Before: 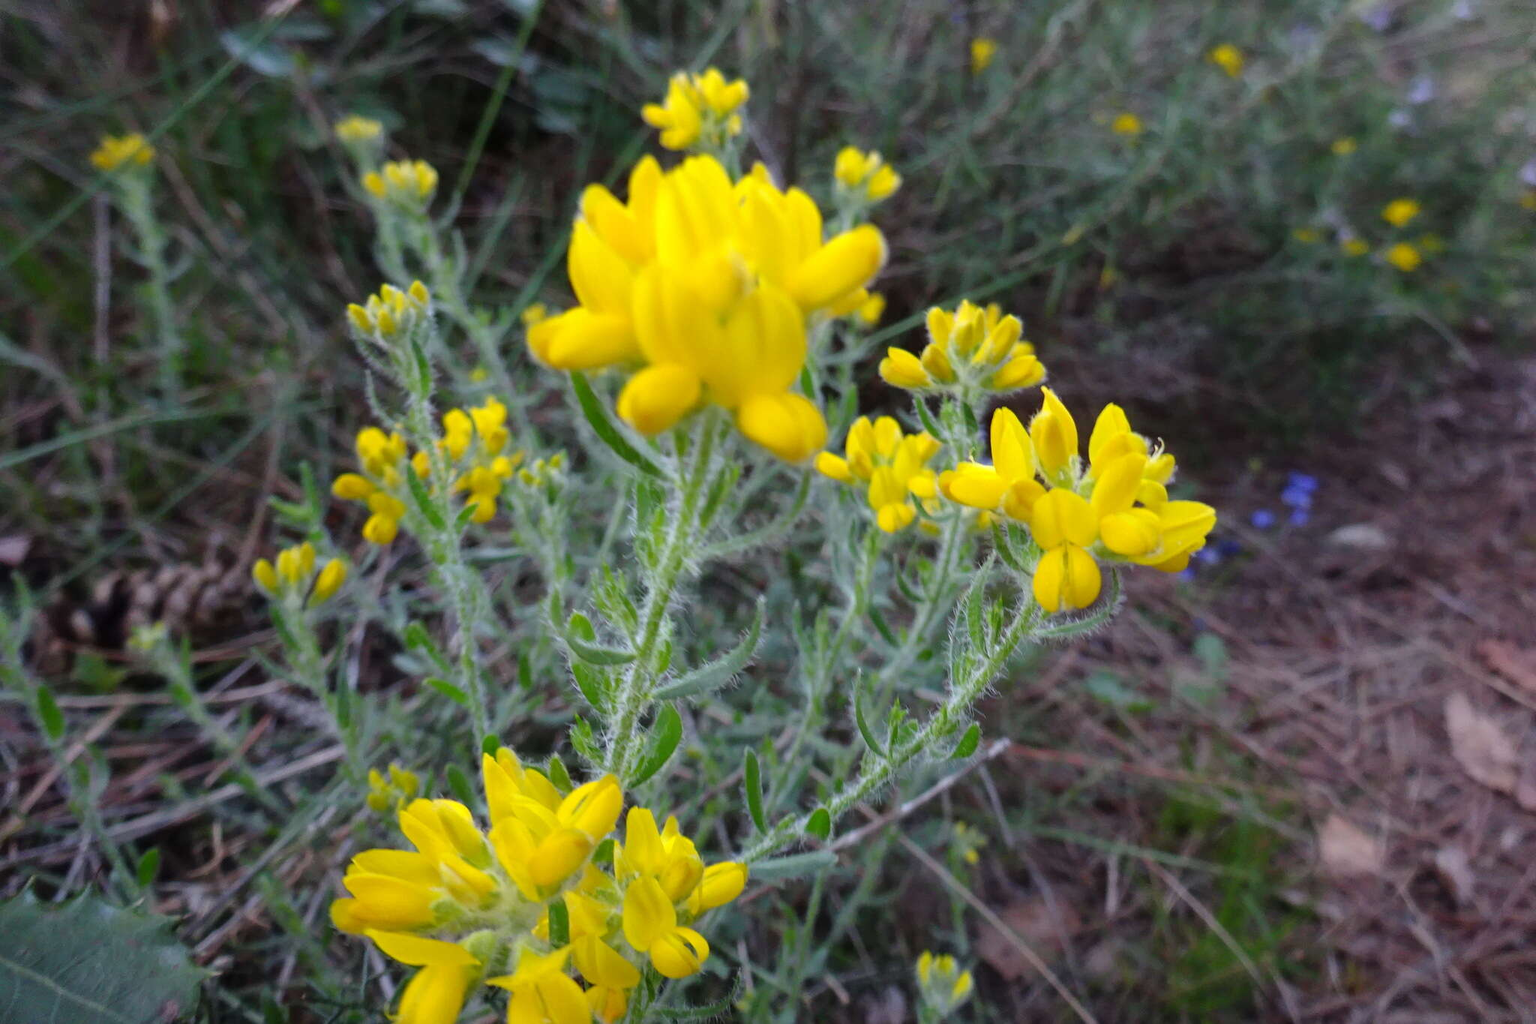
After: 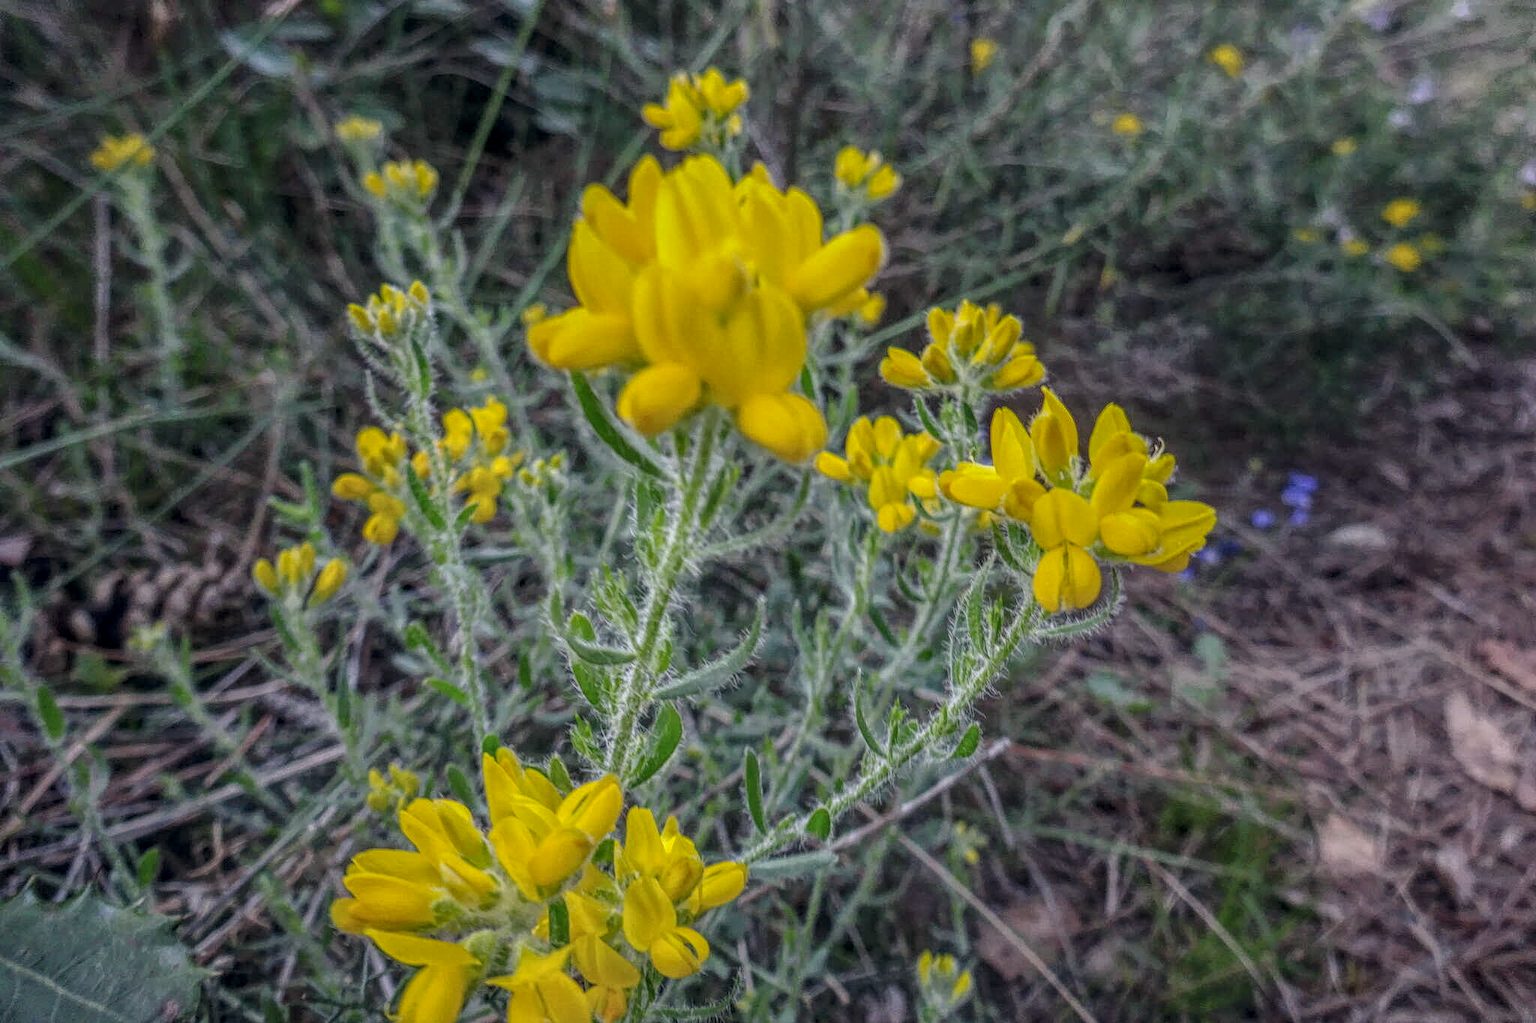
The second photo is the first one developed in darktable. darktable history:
vibrance: vibrance 75% | blend: blend mode softlight, opacity 50%; mask: uniform (no mask)
color correction: highlights a* 2.75, highlights b* 5, shadows a* -2.04, shadows b* -4.84, saturation 0.8
color zones: curves: ch1 [(0, 0.469) (0.01, 0.469) (0.12, 0.446) (0.248, 0.469) (0.5, 0.5) (0.748, 0.5) (0.99, 0.469) (1, 0.469)] | blend: blend mode softlight, opacity 57%; mask: uniform (no mask)
local contrast: highlights 20%, shadows 30%, detail 200%, midtone range 0.2 | blend: blend mode normal, opacity 80%; mask: uniform (no mask)
contrast equalizer: y [[0.5, 0.5, 0.5, 0.512, 0.552, 0.62], [0.5 ×6], [0.5 ×4, 0.504, 0.553], [0 ×6], [0 ×6]]
